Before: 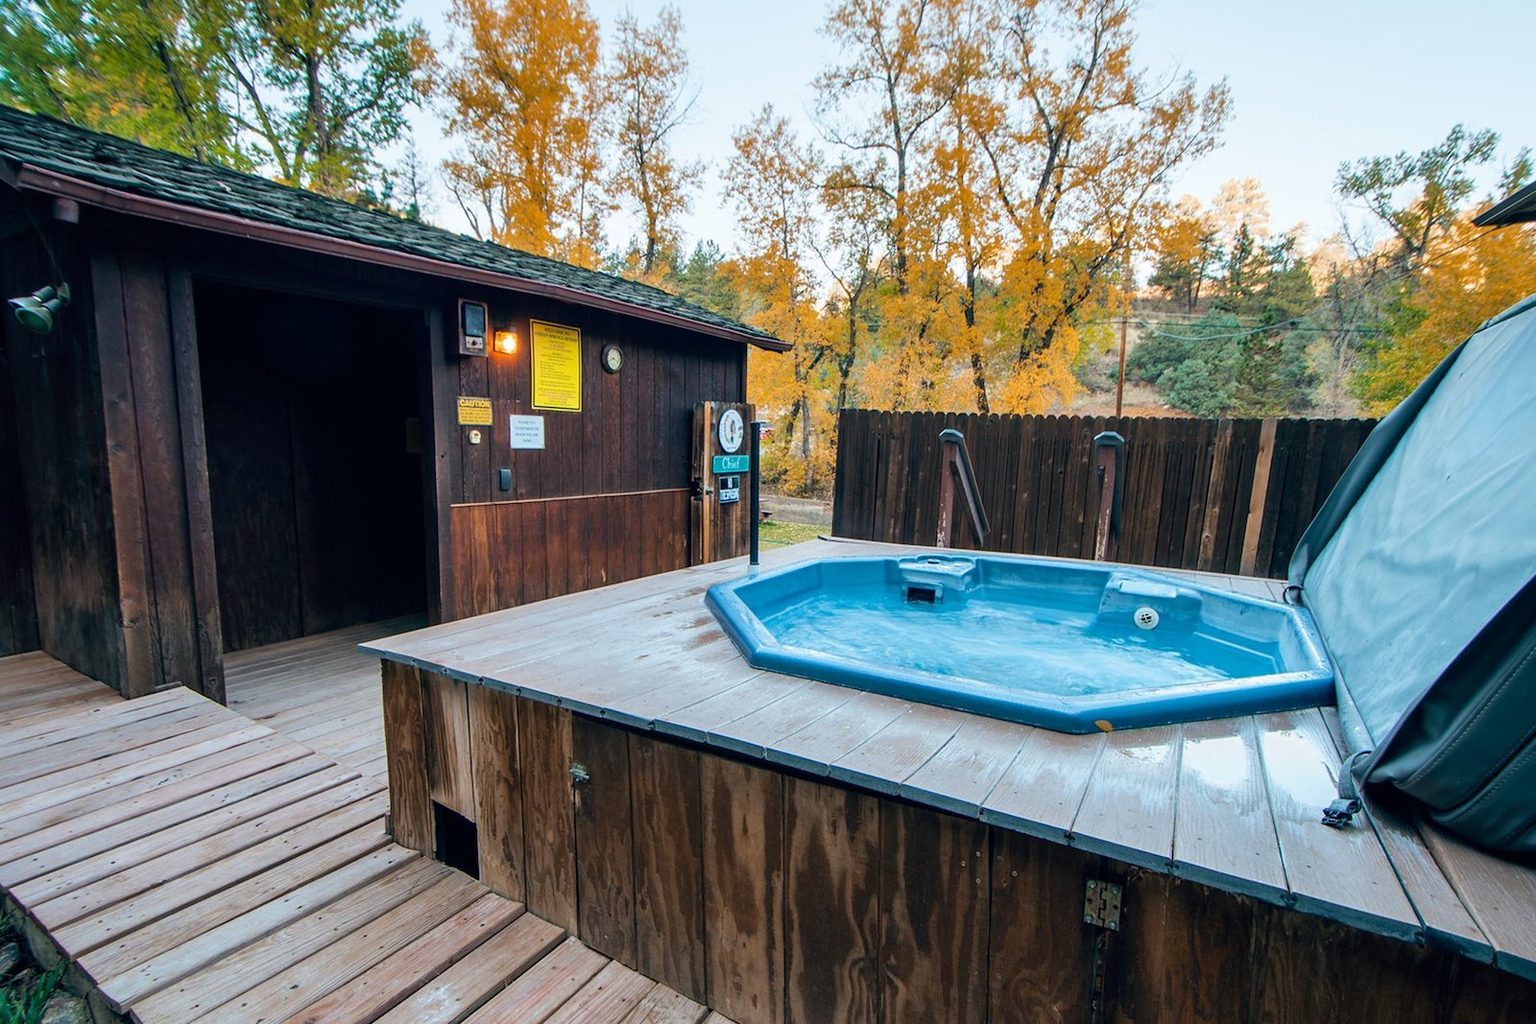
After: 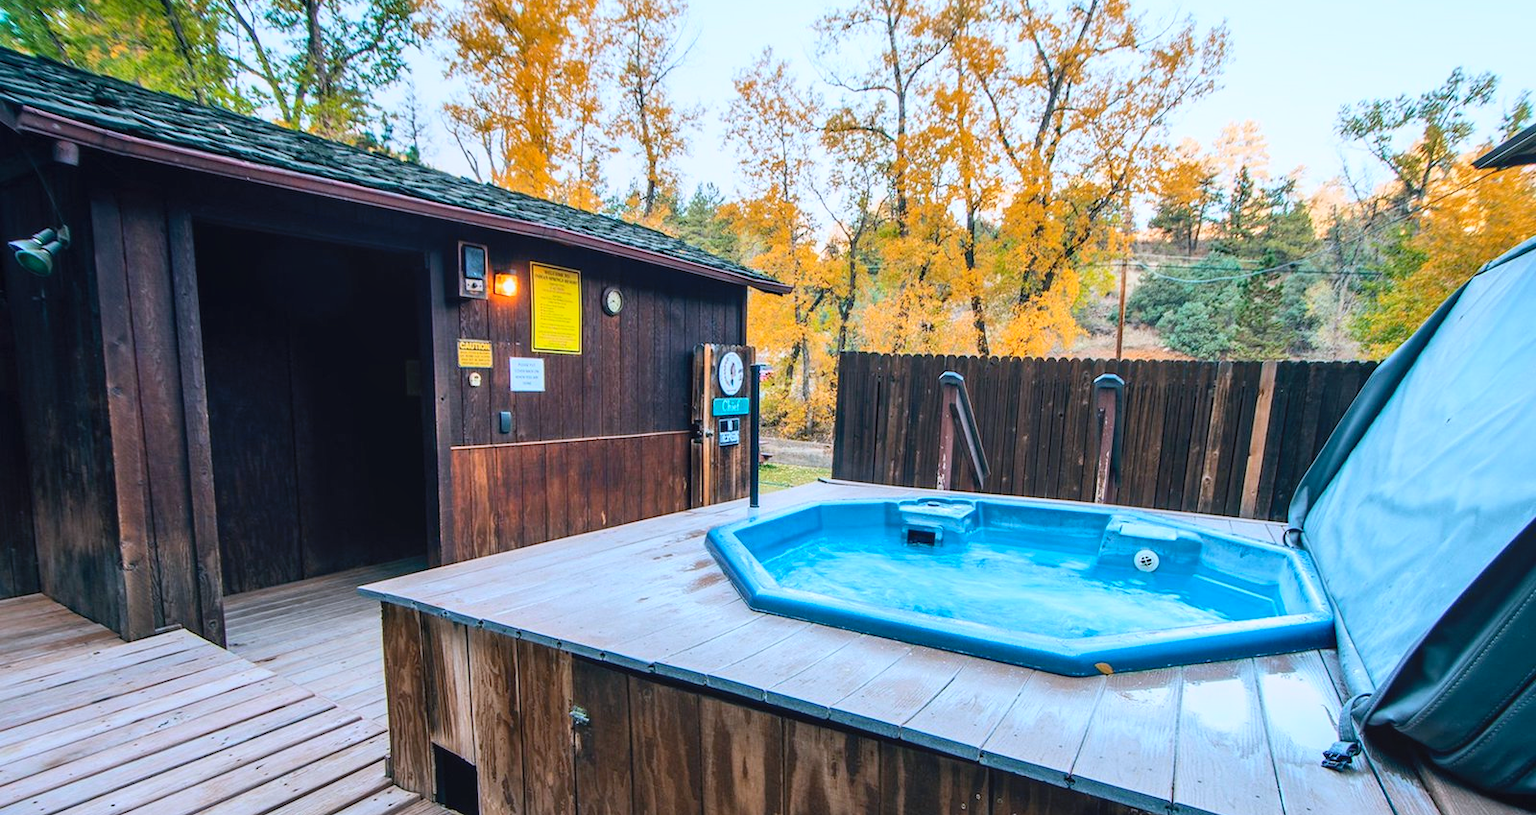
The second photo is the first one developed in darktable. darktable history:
local contrast: detail 109%
crop and rotate: top 5.653%, bottom 14.772%
contrast brightness saturation: contrast 0.196, brightness 0.163, saturation 0.216
color calibration: illuminant as shot in camera, x 0.358, y 0.373, temperature 4628.91 K
